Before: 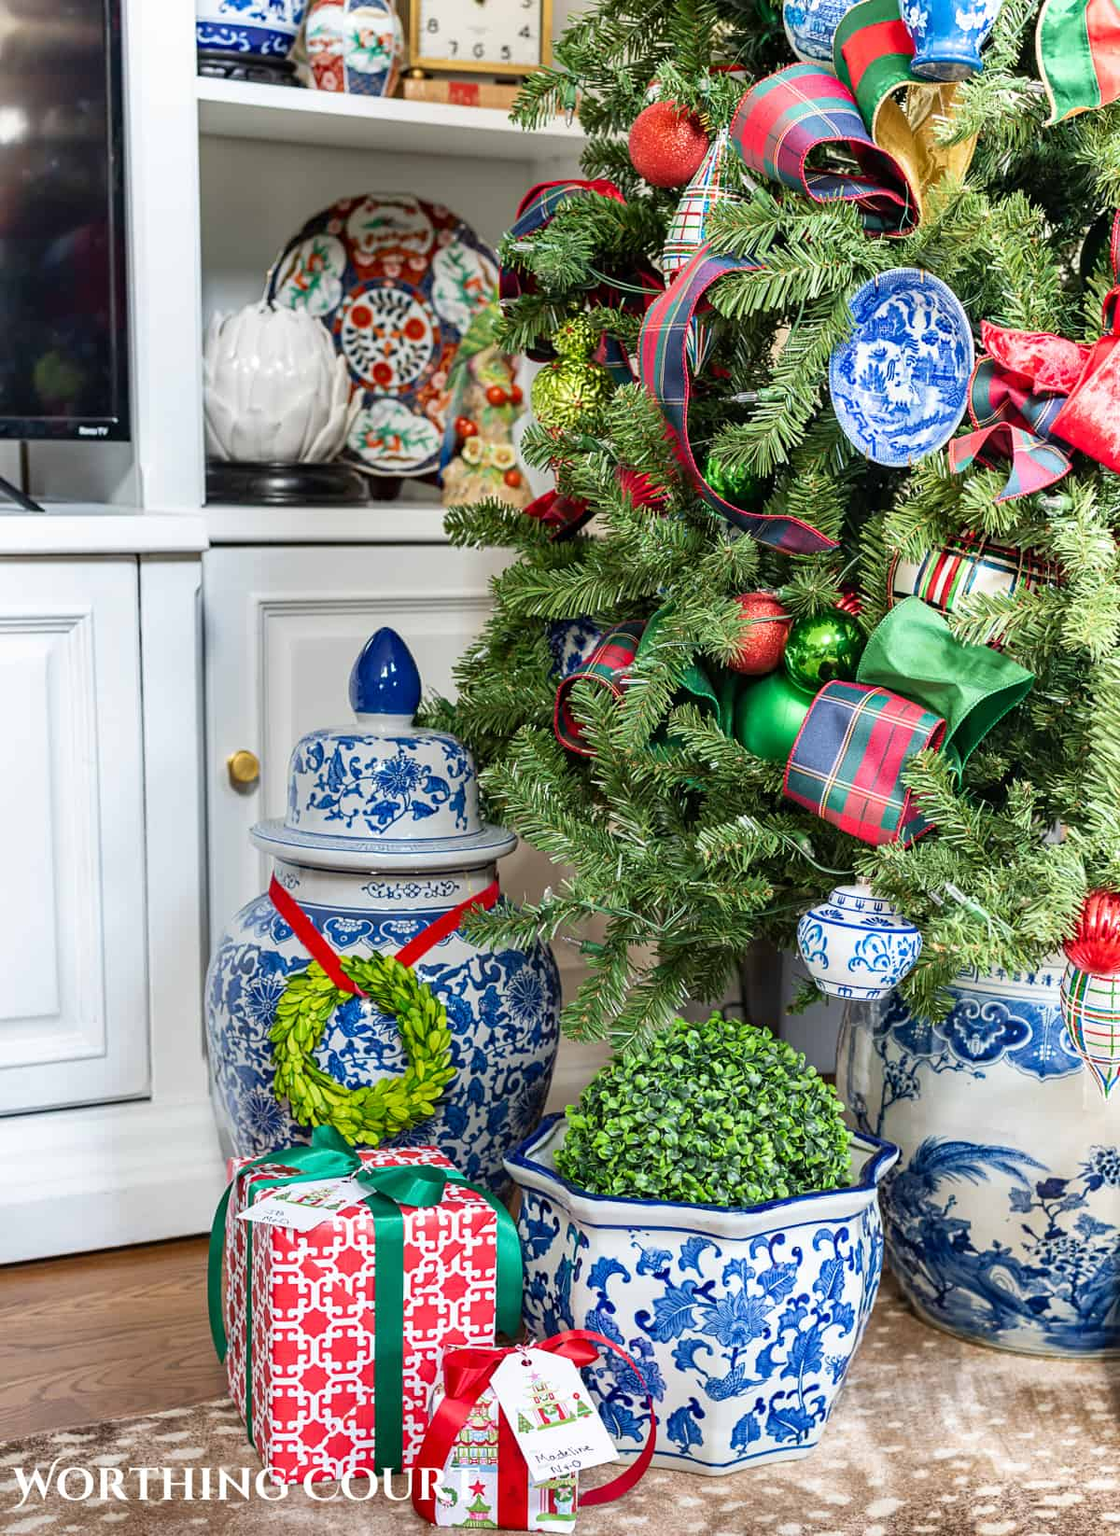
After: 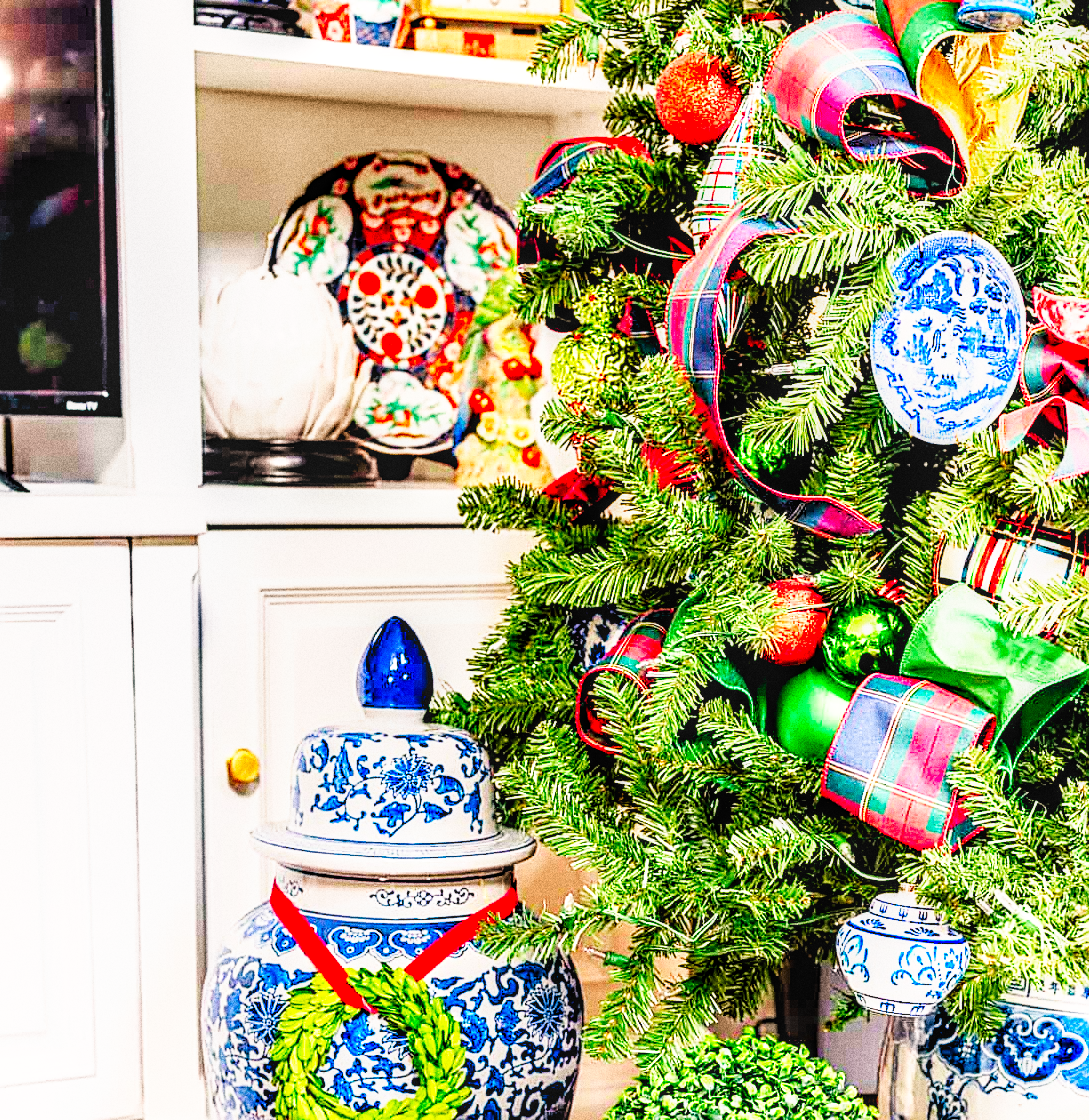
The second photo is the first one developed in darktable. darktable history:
white balance: red 1.127, blue 0.943
rgb levels: levels [[0.013, 0.434, 0.89], [0, 0.5, 1], [0, 0.5, 1]]
color contrast: green-magenta contrast 1.69, blue-yellow contrast 1.49
grain: strength 49.07%
local contrast: detail 130%
crop: left 1.509%, top 3.452%, right 7.696%, bottom 28.452%
base curve: curves: ch0 [(0, 0) (0.007, 0.004) (0.027, 0.03) (0.046, 0.07) (0.207, 0.54) (0.442, 0.872) (0.673, 0.972) (1, 1)], preserve colors none
sharpen: on, module defaults
